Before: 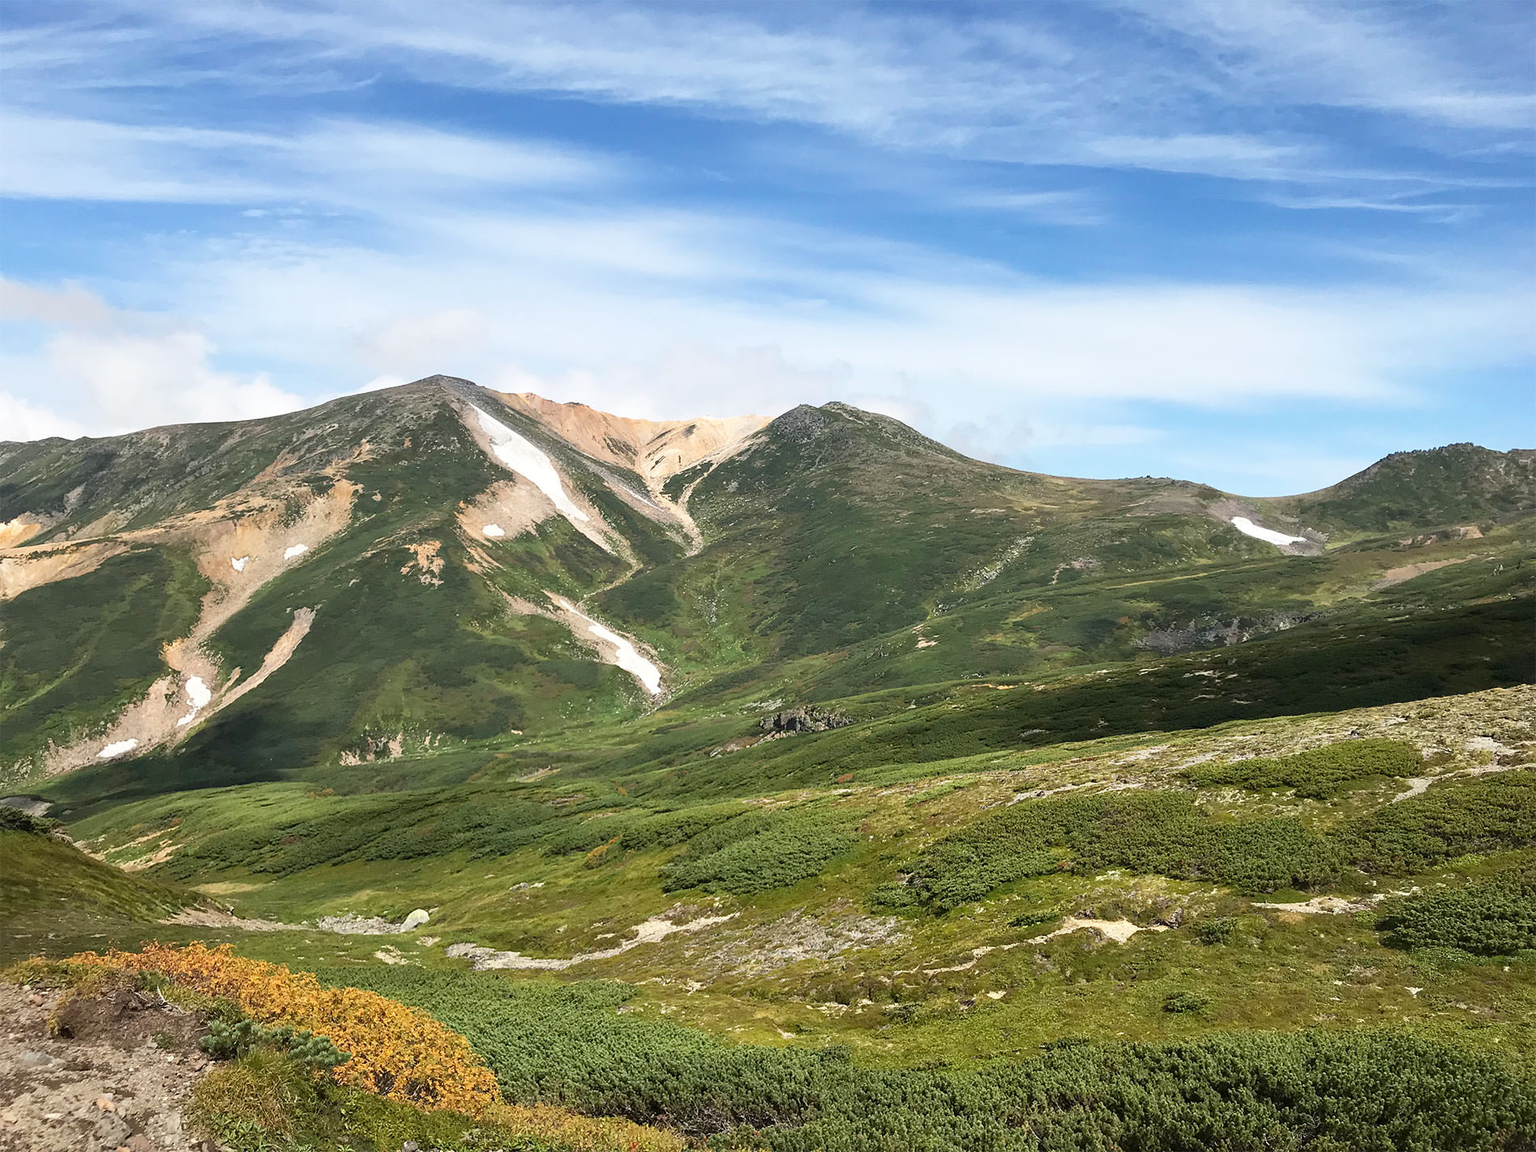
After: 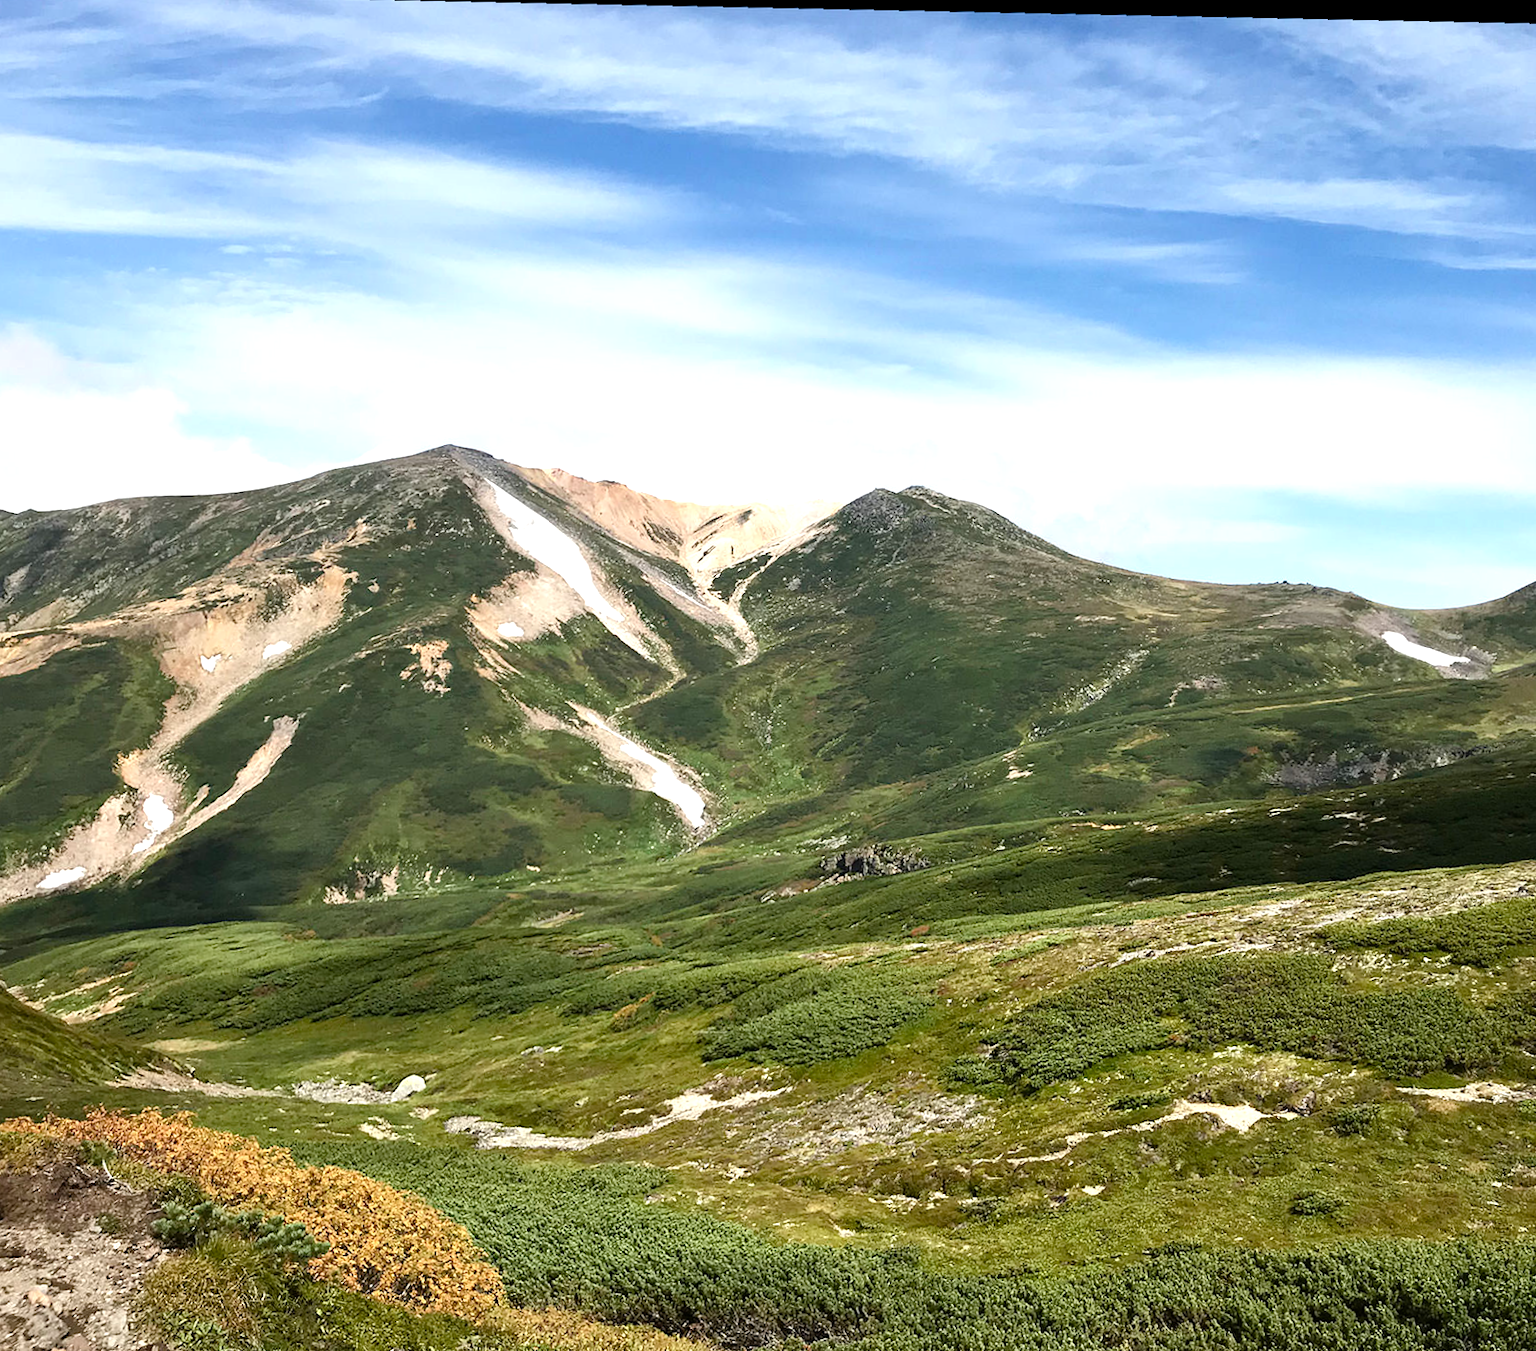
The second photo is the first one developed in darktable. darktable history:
color balance rgb: shadows lift › luminance -20%, power › hue 72.24°, highlights gain › luminance 15%, global offset › hue 171.6°, perceptual saturation grading › highlights -30%, perceptual saturation grading › shadows 20%, global vibrance 30%, contrast 10%
tone equalizer: on, module defaults
rotate and perspective: rotation 2.17°, automatic cropping off
crop and rotate: angle 1°, left 4.281%, top 0.642%, right 11.383%, bottom 2.486%
